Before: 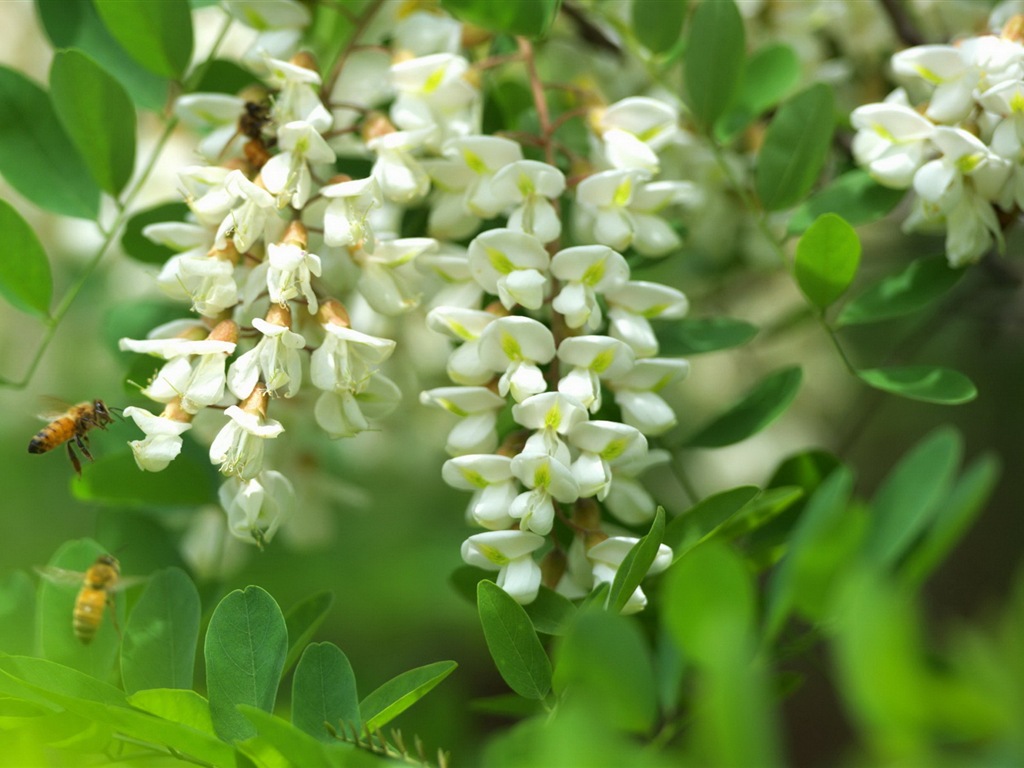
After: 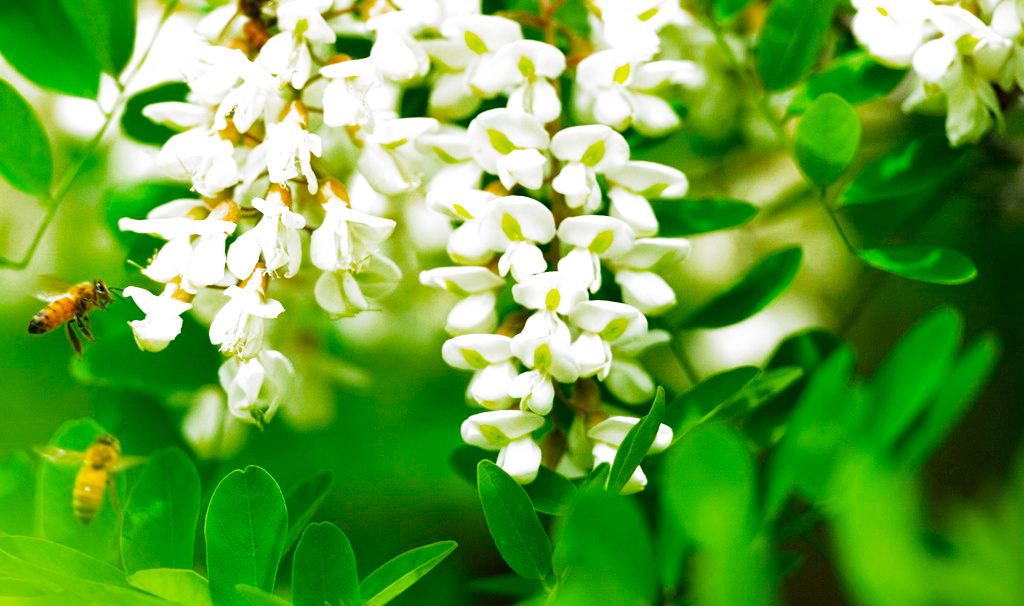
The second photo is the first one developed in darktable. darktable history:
color balance rgb: shadows lift › chroma 2.054%, shadows lift › hue 214.71°, power › luminance -9.165%, perceptual saturation grading › global saturation 30.837%, saturation formula JzAzBz (2021)
crop and rotate: top 15.738%, bottom 5.345%
velvia: on, module defaults
exposure: exposure 1.136 EV, compensate exposure bias true, compensate highlight preservation false
filmic rgb: middle gray luminance 21.48%, black relative exposure -14.07 EV, white relative exposure 2.97 EV, target black luminance 0%, hardness 8.73, latitude 59.77%, contrast 1.205, highlights saturation mix 4.21%, shadows ↔ highlights balance 41.37%, preserve chrominance no, color science v5 (2021), iterations of high-quality reconstruction 10, contrast in shadows safe, contrast in highlights safe
tone equalizer: edges refinement/feathering 500, mask exposure compensation -1.57 EV, preserve details no
